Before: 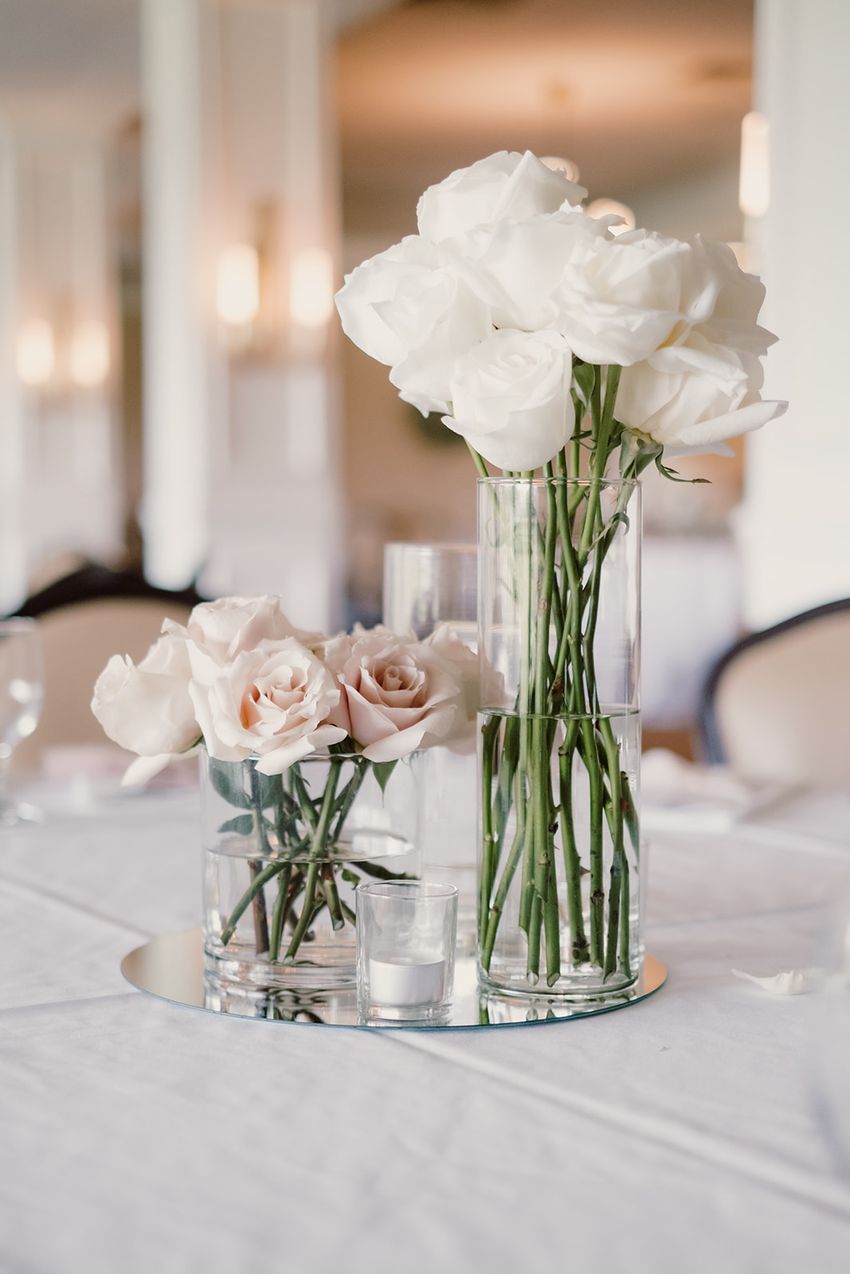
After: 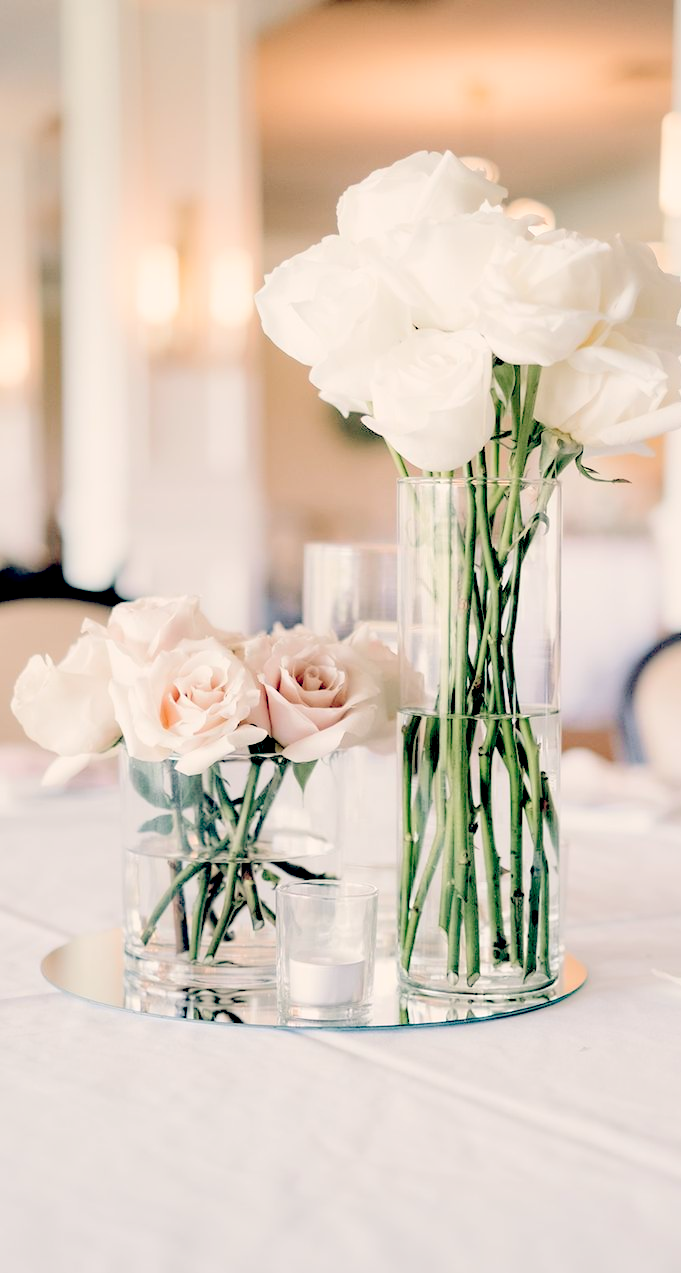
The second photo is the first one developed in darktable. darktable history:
color balance: lift [0.975, 0.993, 1, 1.015], gamma [1.1, 1, 1, 0.945], gain [1, 1.04, 1, 0.95]
crop and rotate: left 9.597%, right 10.195%
global tonemap: drago (0.7, 100)
exposure: black level correction 0.001, exposure 0.014 EV, compensate highlight preservation false
